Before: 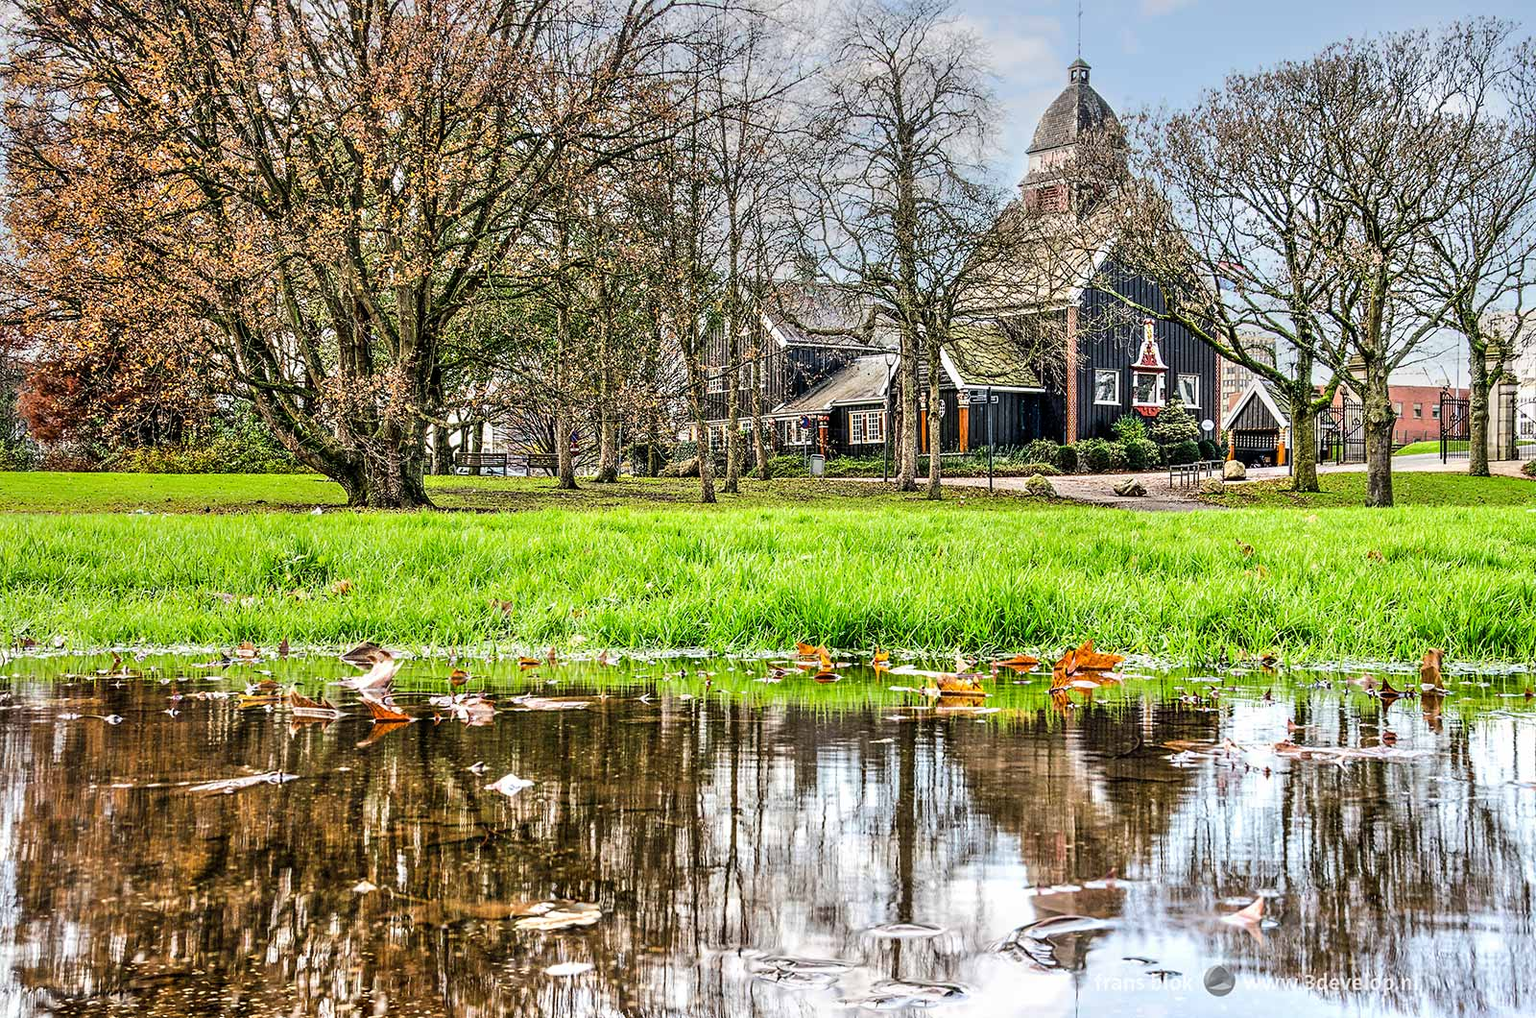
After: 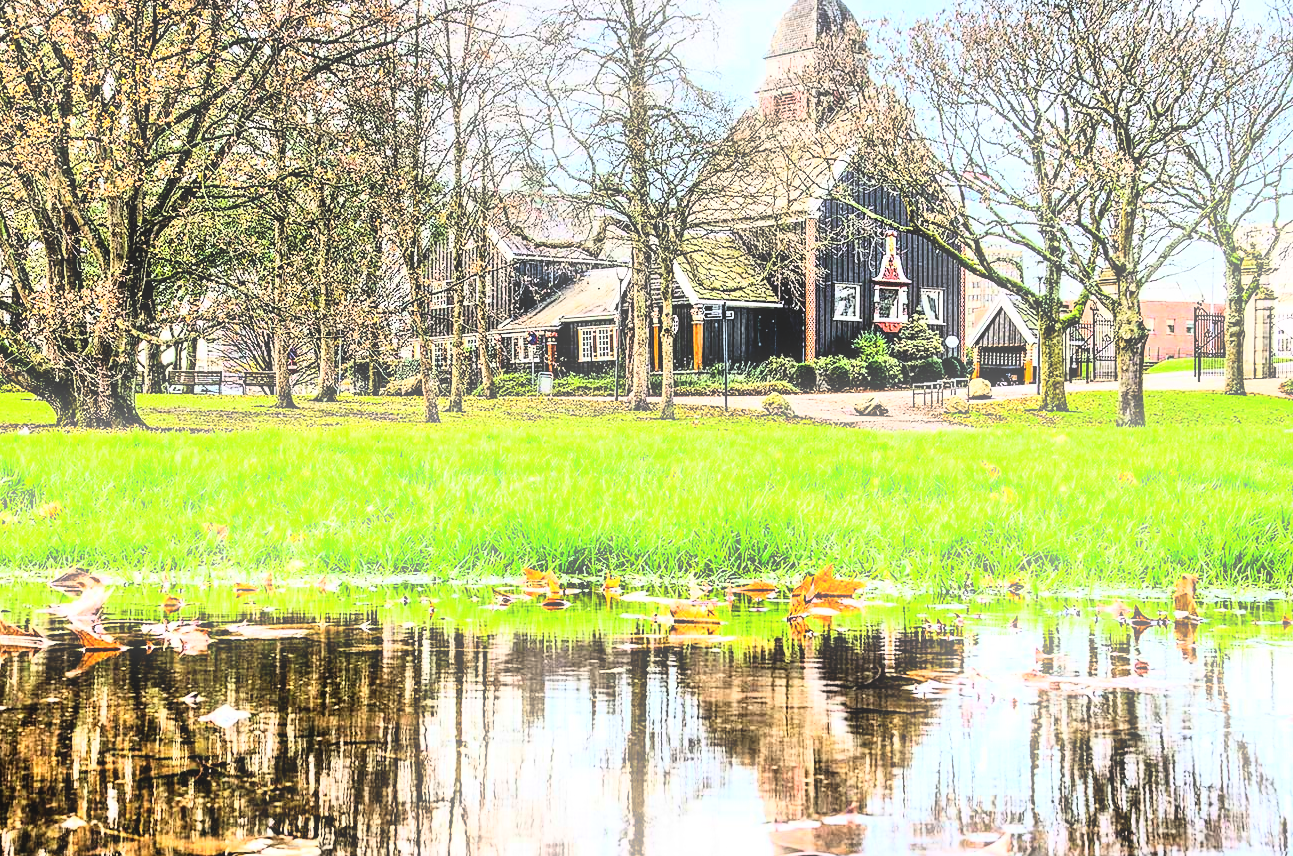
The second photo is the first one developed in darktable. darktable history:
crop: left 19.159%, top 9.58%, bottom 9.58%
rgb curve: curves: ch0 [(0, 0) (0.21, 0.15) (0.24, 0.21) (0.5, 0.75) (0.75, 0.96) (0.89, 0.99) (1, 1)]; ch1 [(0, 0.02) (0.21, 0.13) (0.25, 0.2) (0.5, 0.67) (0.75, 0.9) (0.89, 0.97) (1, 1)]; ch2 [(0, 0.02) (0.21, 0.13) (0.25, 0.2) (0.5, 0.67) (0.75, 0.9) (0.89, 0.97) (1, 1)], compensate middle gray true
bloom: size 9%, threshold 100%, strength 7%
